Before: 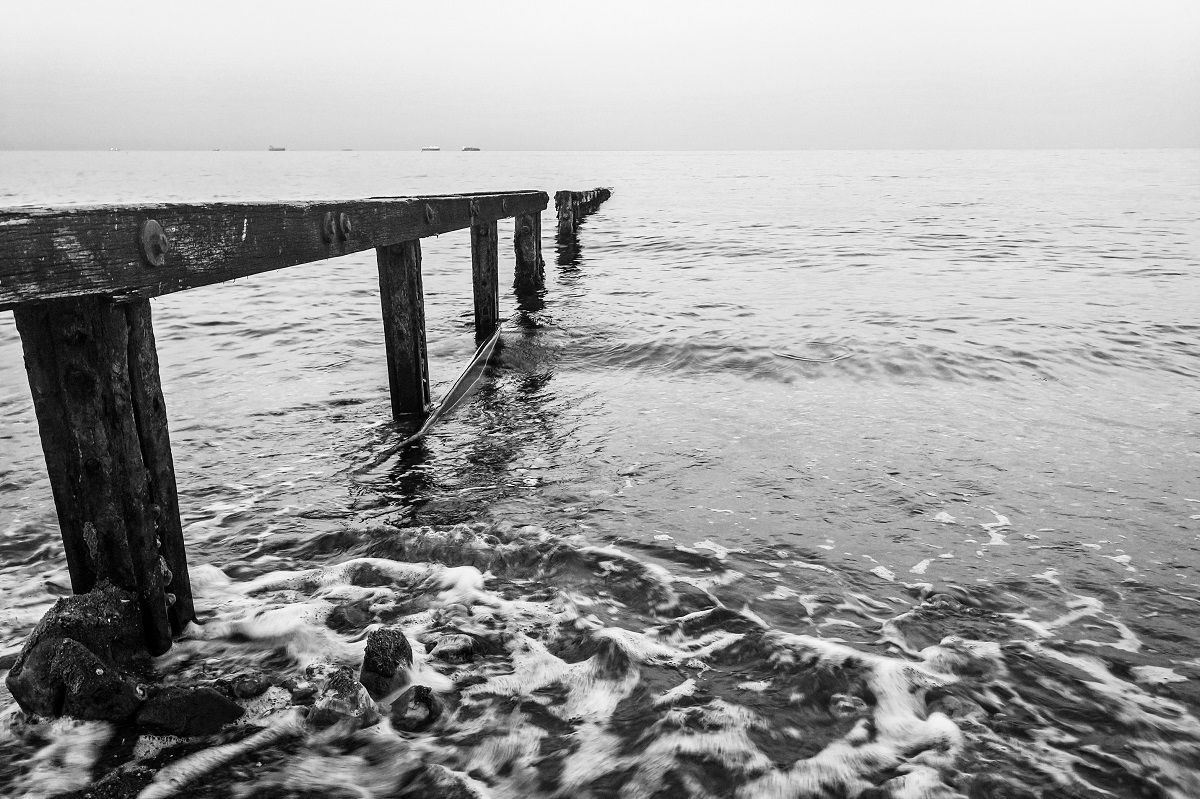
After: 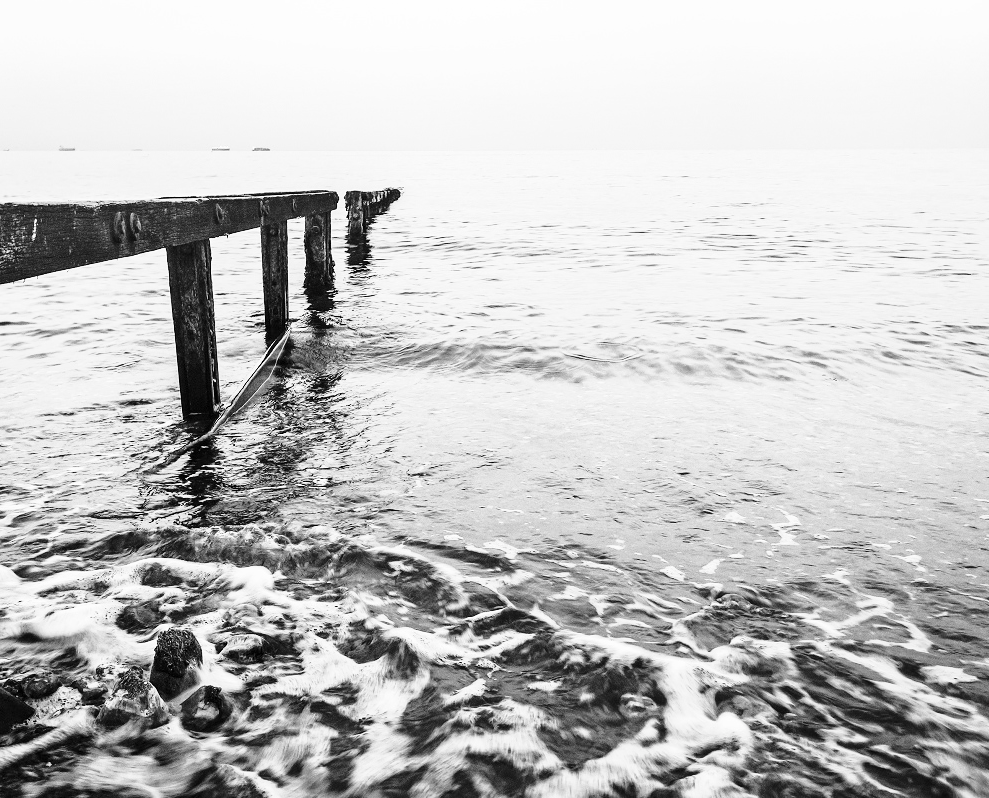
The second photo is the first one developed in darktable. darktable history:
base curve: curves: ch0 [(0, 0) (0.028, 0.03) (0.121, 0.232) (0.46, 0.748) (0.859, 0.968) (1, 1)], preserve colors none
crop: left 17.582%, bottom 0.031%
